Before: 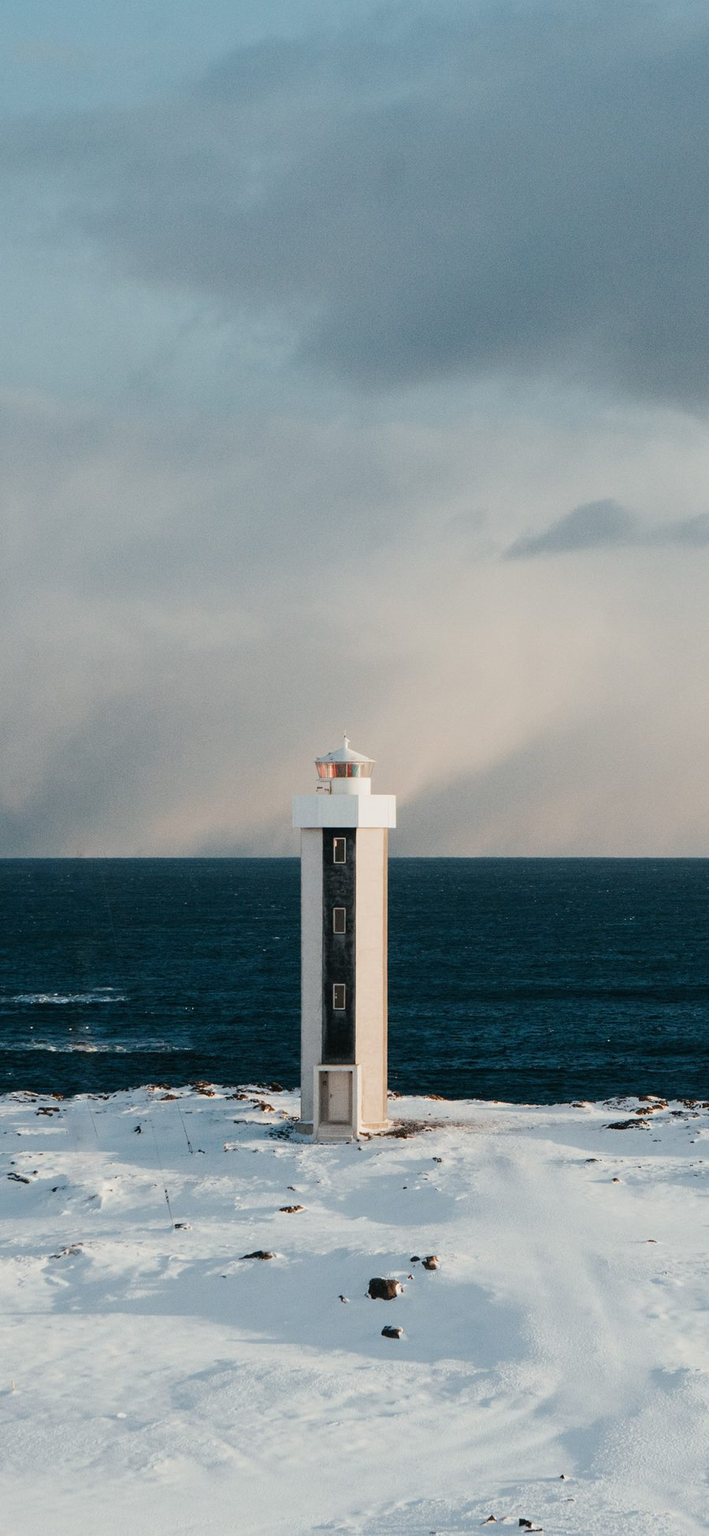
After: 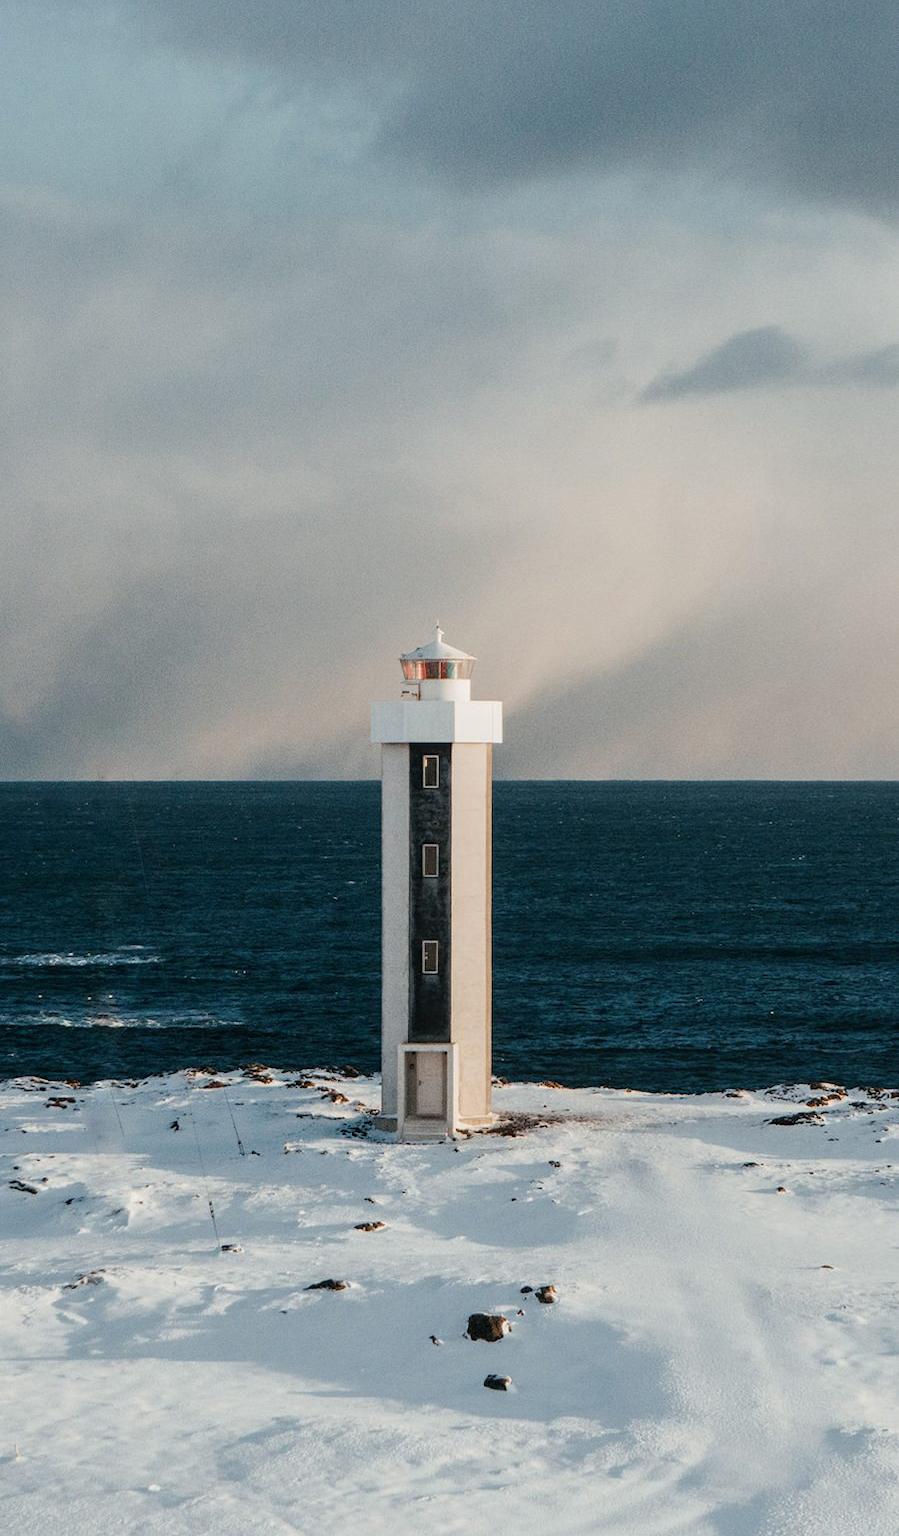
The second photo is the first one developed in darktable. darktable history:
local contrast: on, module defaults
crop and rotate: top 15.794%, bottom 5.306%
